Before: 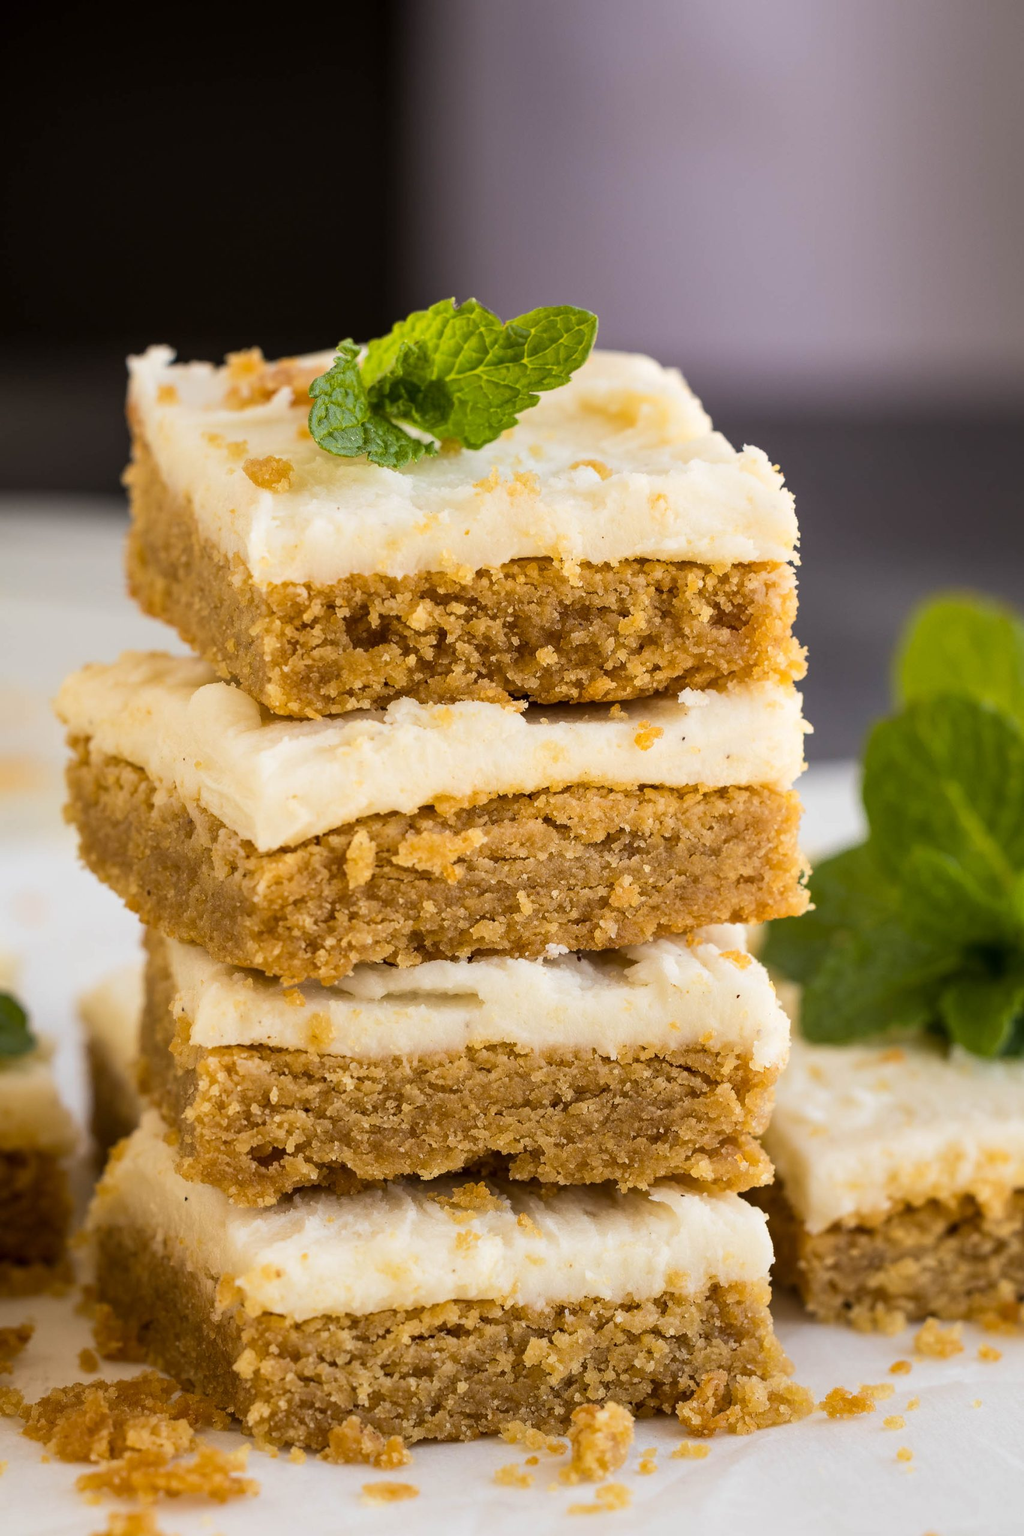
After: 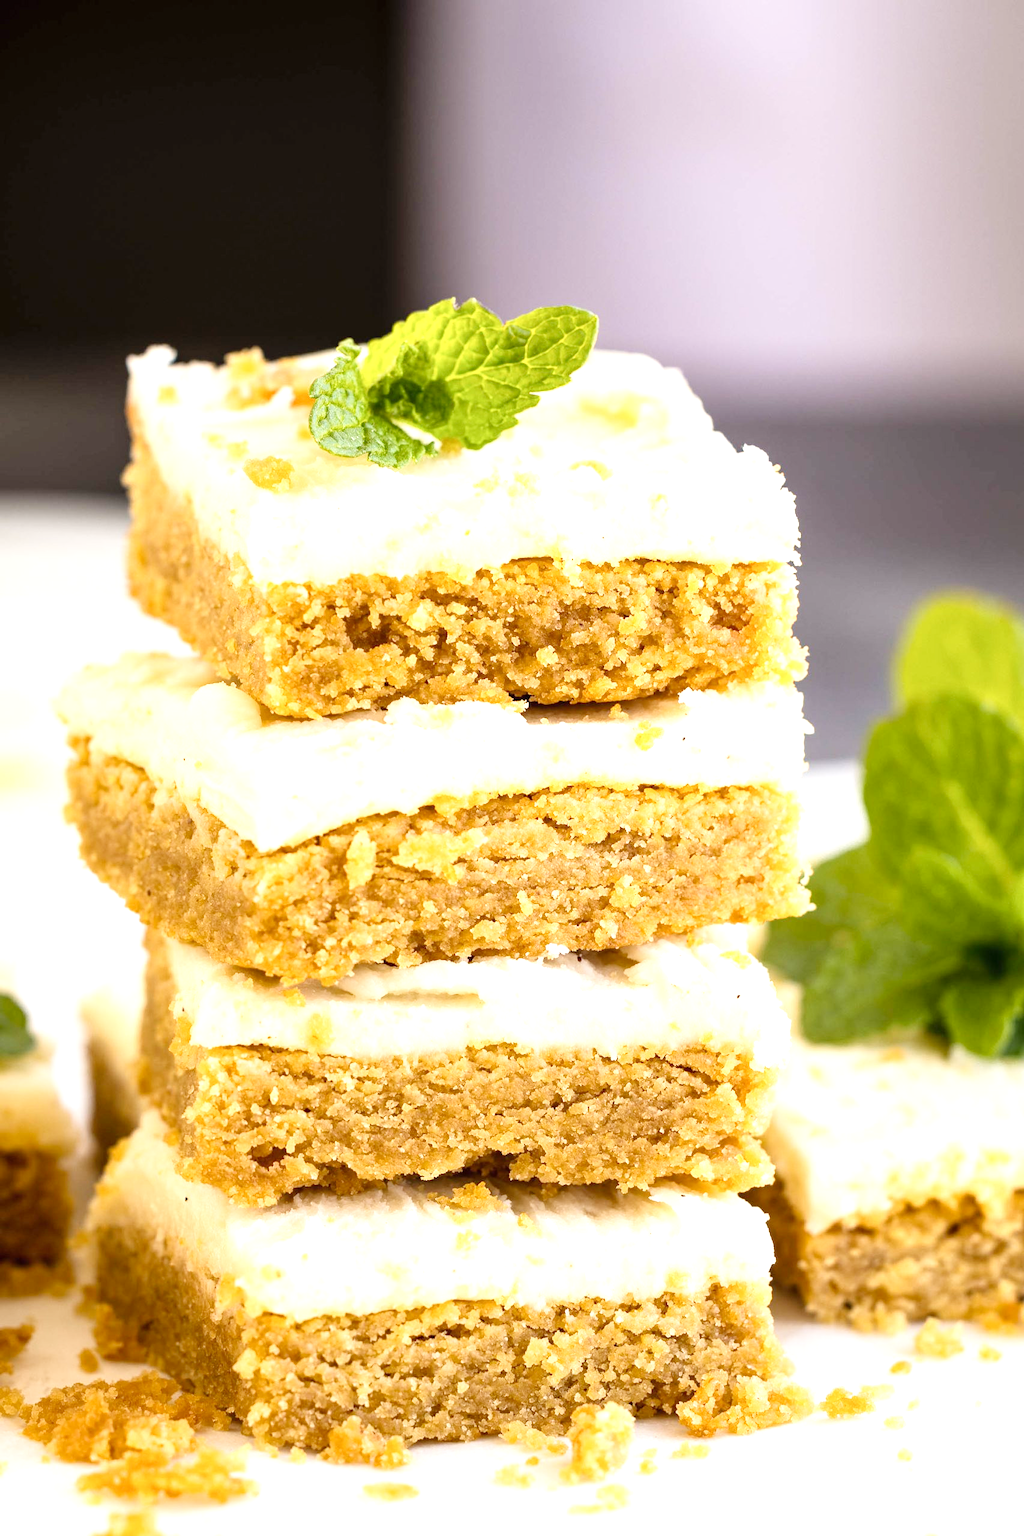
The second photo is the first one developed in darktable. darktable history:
tone curve: curves: ch0 [(0, 0) (0.051, 0.047) (0.102, 0.099) (0.228, 0.262) (0.446, 0.527) (0.695, 0.778) (0.908, 0.946) (1, 1)]; ch1 [(0, 0) (0.339, 0.298) (0.402, 0.363) (0.453, 0.413) (0.485, 0.469) (0.494, 0.493) (0.504, 0.501) (0.525, 0.533) (0.563, 0.591) (0.597, 0.631) (1, 1)]; ch2 [(0, 0) (0.48, 0.48) (0.504, 0.5) (0.539, 0.554) (0.59, 0.628) (0.642, 0.682) (0.824, 0.815) (1, 1)], preserve colors none
exposure: black level correction 0, exposure 1.102 EV, compensate highlight preservation false
